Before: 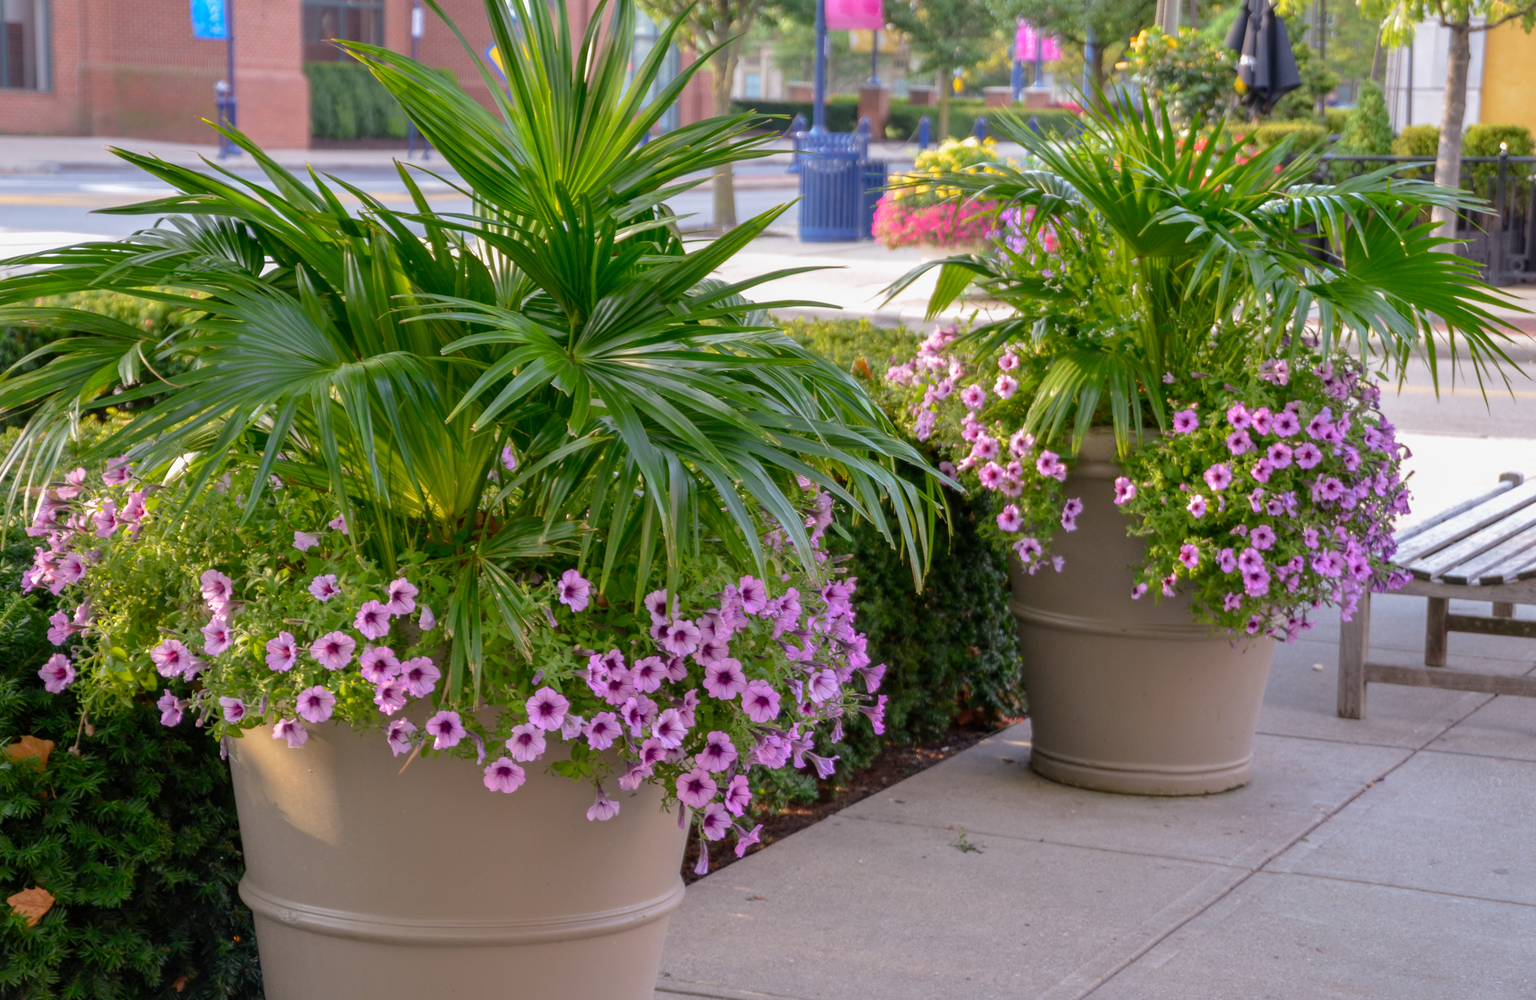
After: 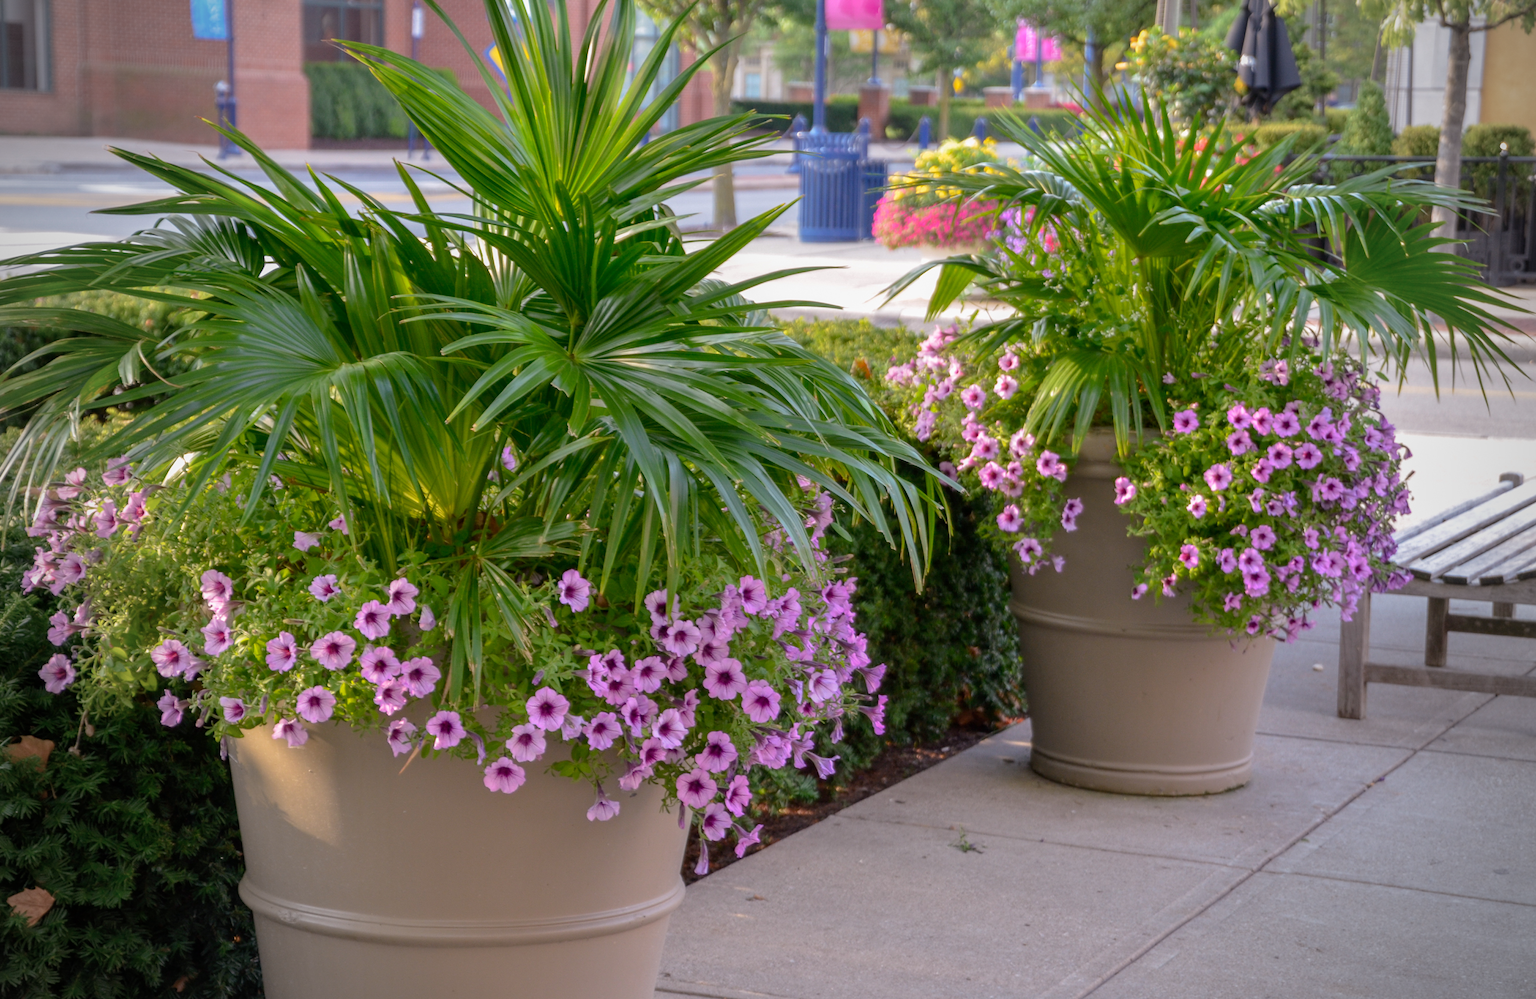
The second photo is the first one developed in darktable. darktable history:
vignetting: fall-off start 71.83%
